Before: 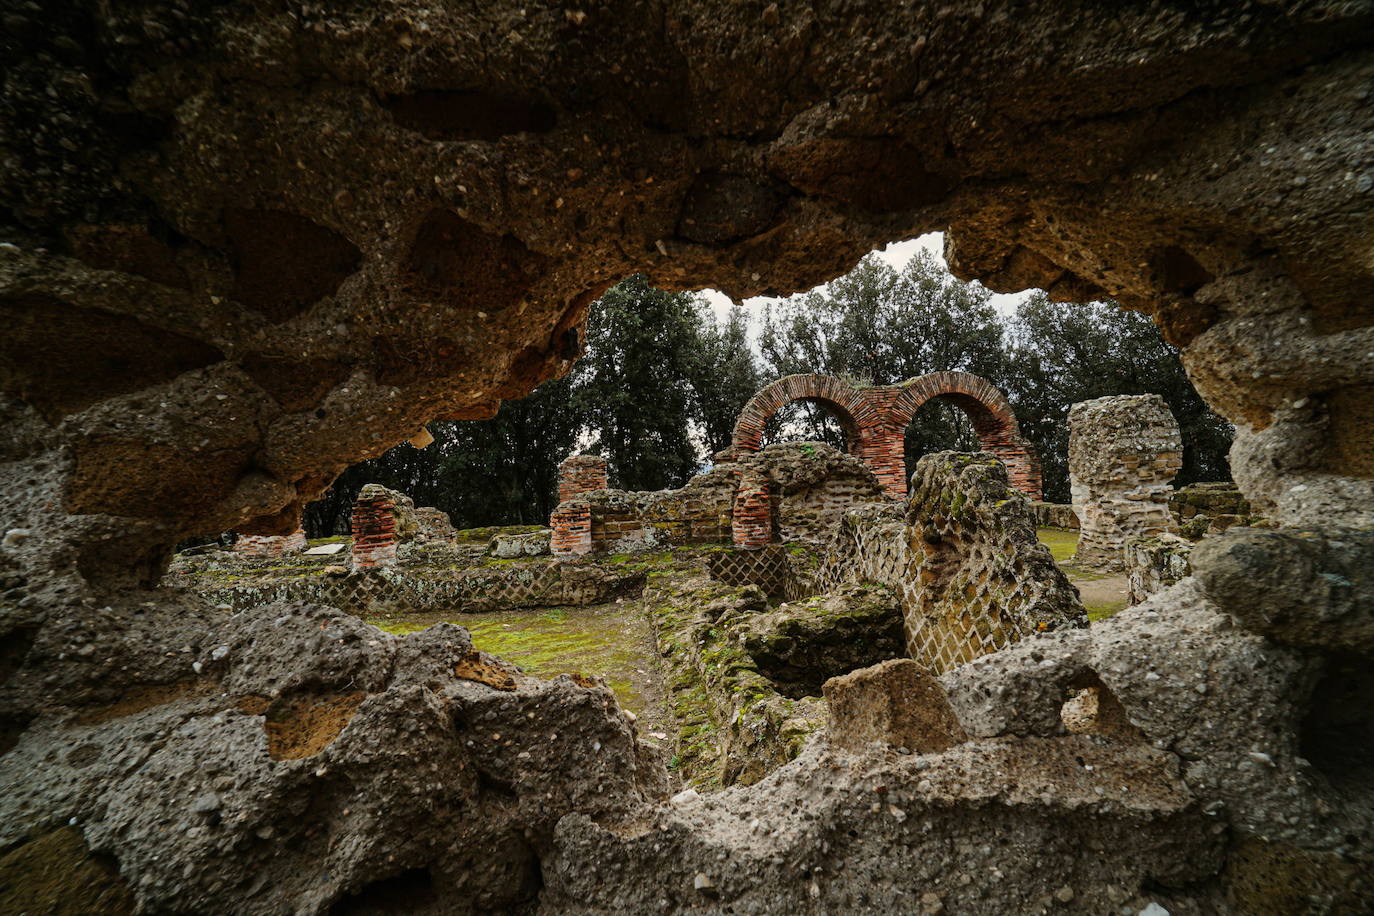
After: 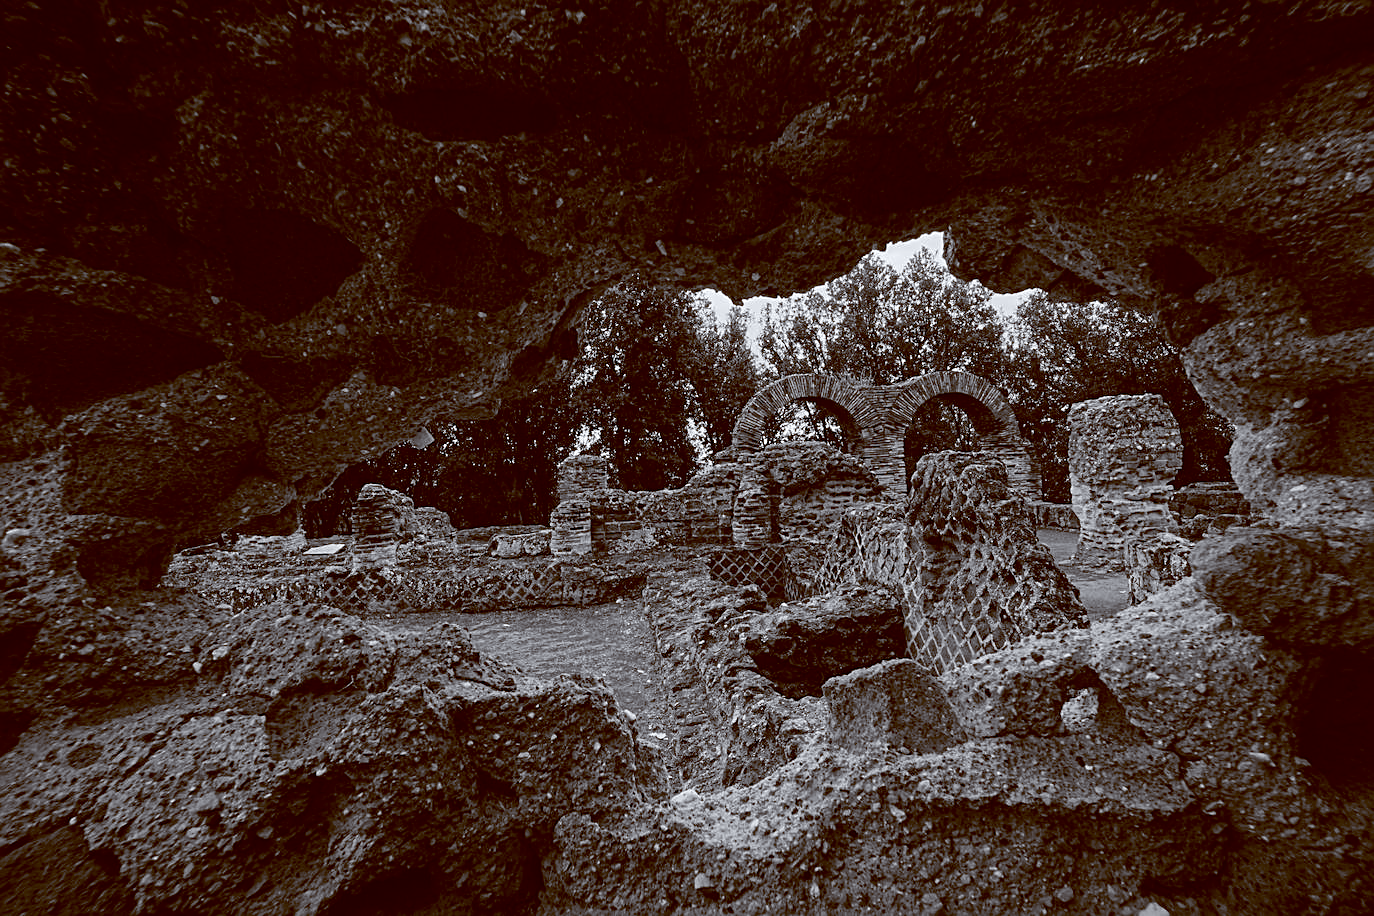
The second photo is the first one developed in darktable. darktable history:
color balance: lift [1, 1.015, 1.004, 0.985], gamma [1, 0.958, 0.971, 1.042], gain [1, 0.956, 0.977, 1.044]
sharpen: on, module defaults
color calibration: output gray [0.267, 0.423, 0.261, 0], illuminant same as pipeline (D50), adaptation none (bypass)
